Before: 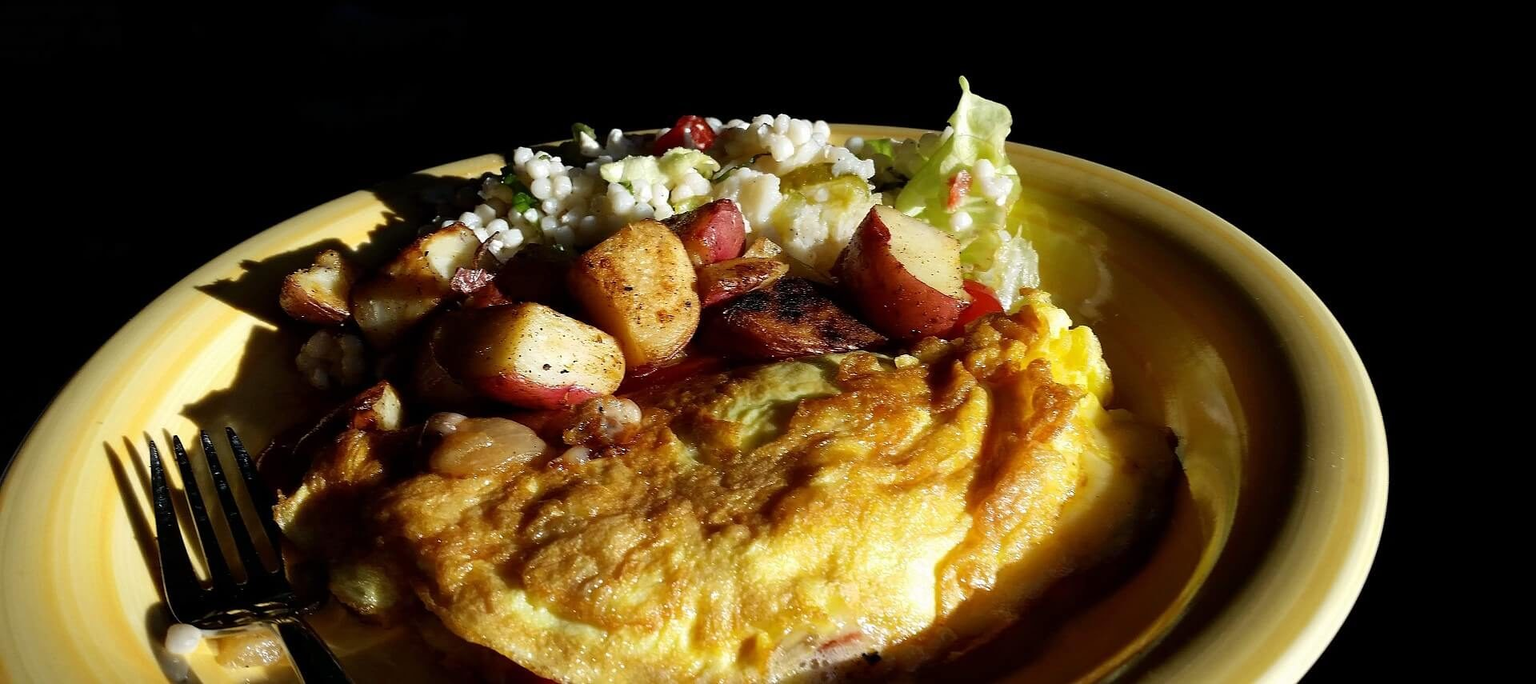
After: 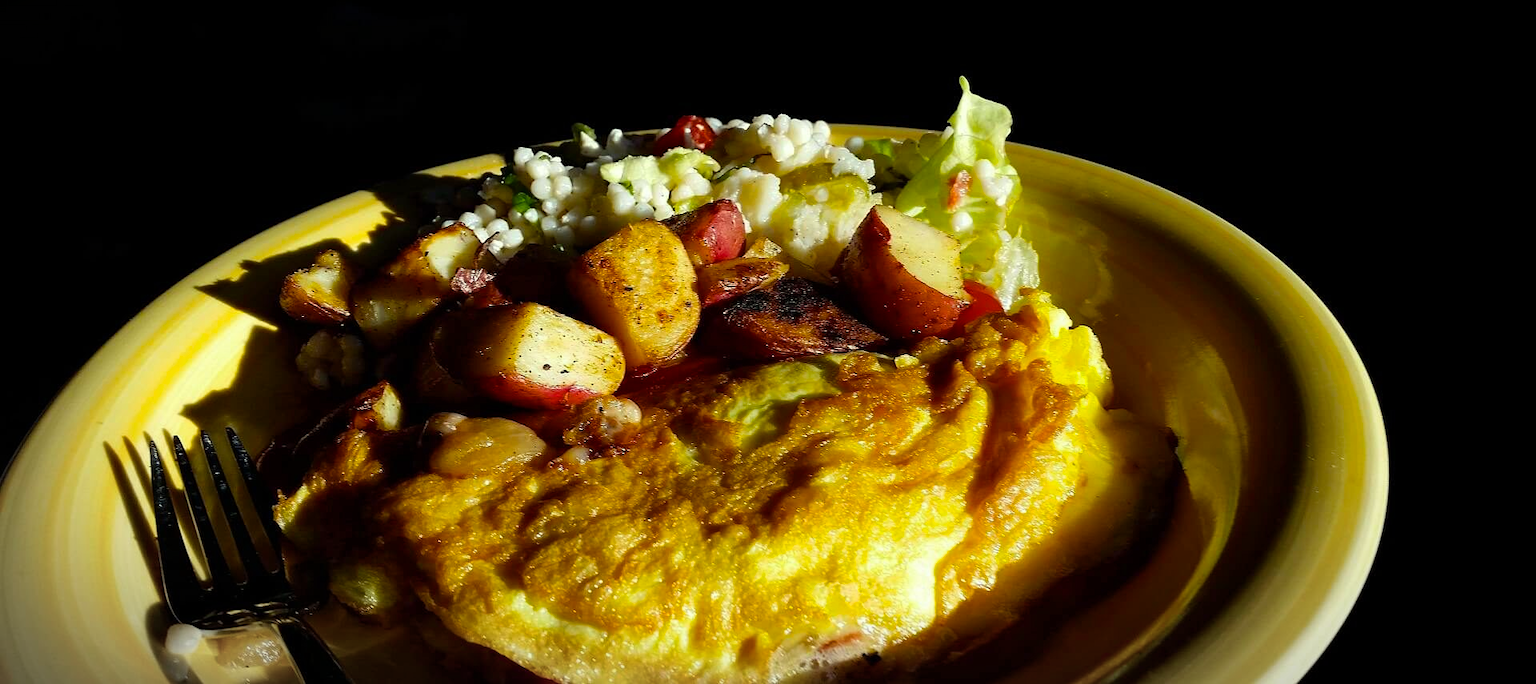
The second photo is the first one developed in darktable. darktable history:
color balance rgb: perceptual saturation grading › global saturation 30%, global vibrance 10%
color correction: highlights a* -4.28, highlights b* 6.53
vignetting: fall-off radius 60%, automatic ratio true
